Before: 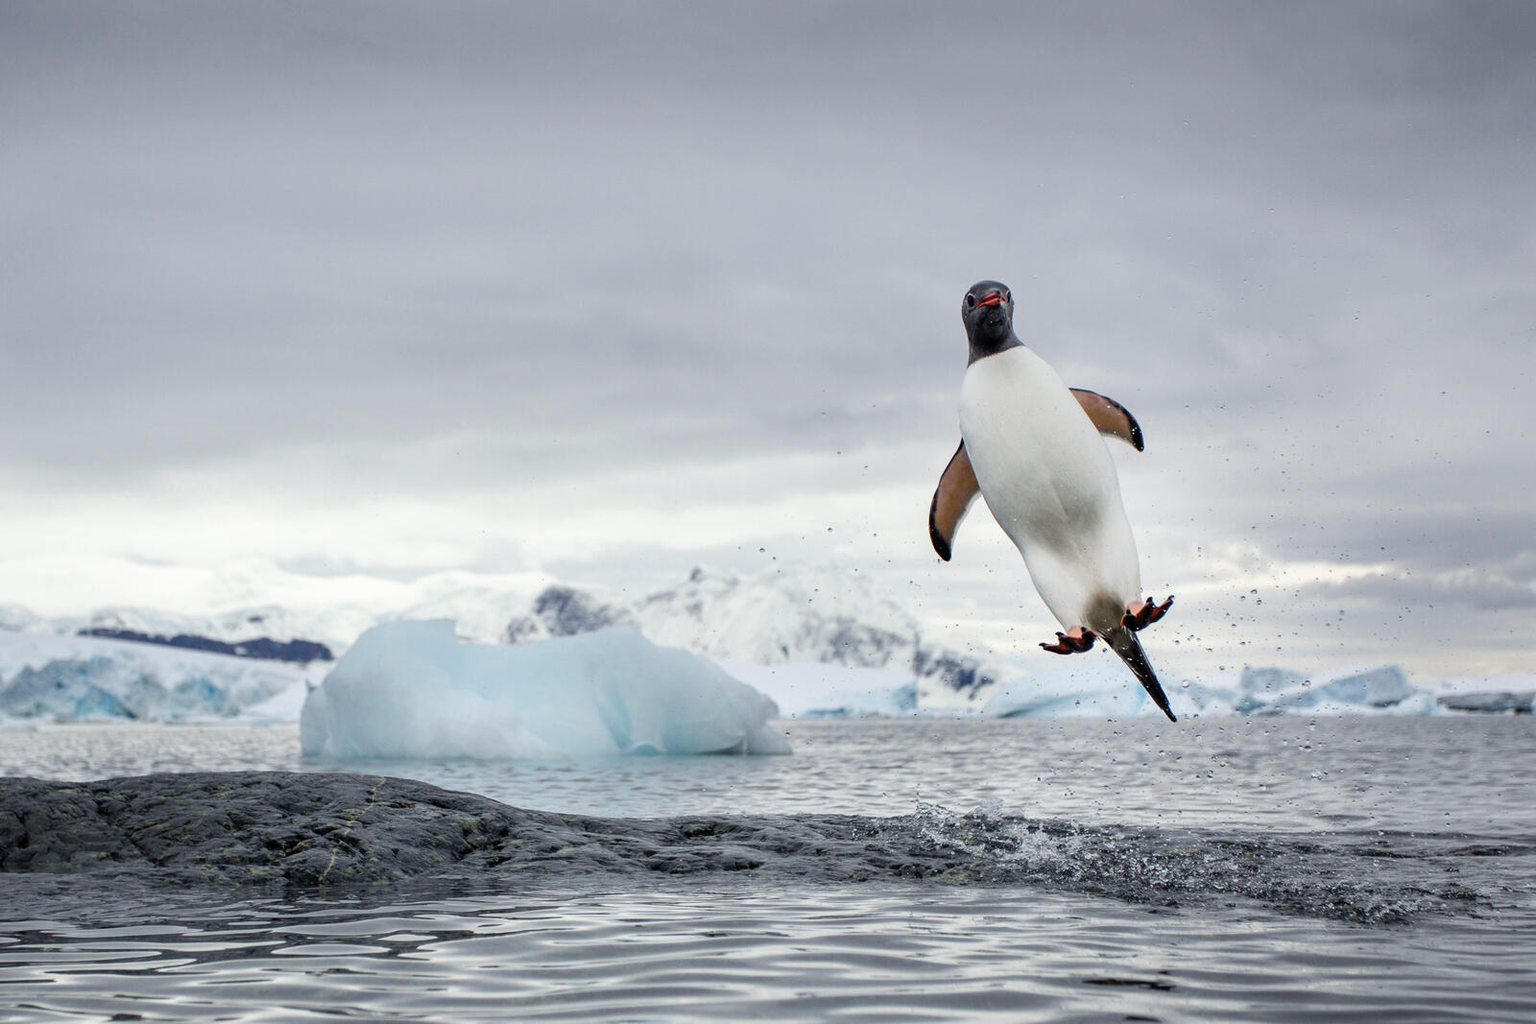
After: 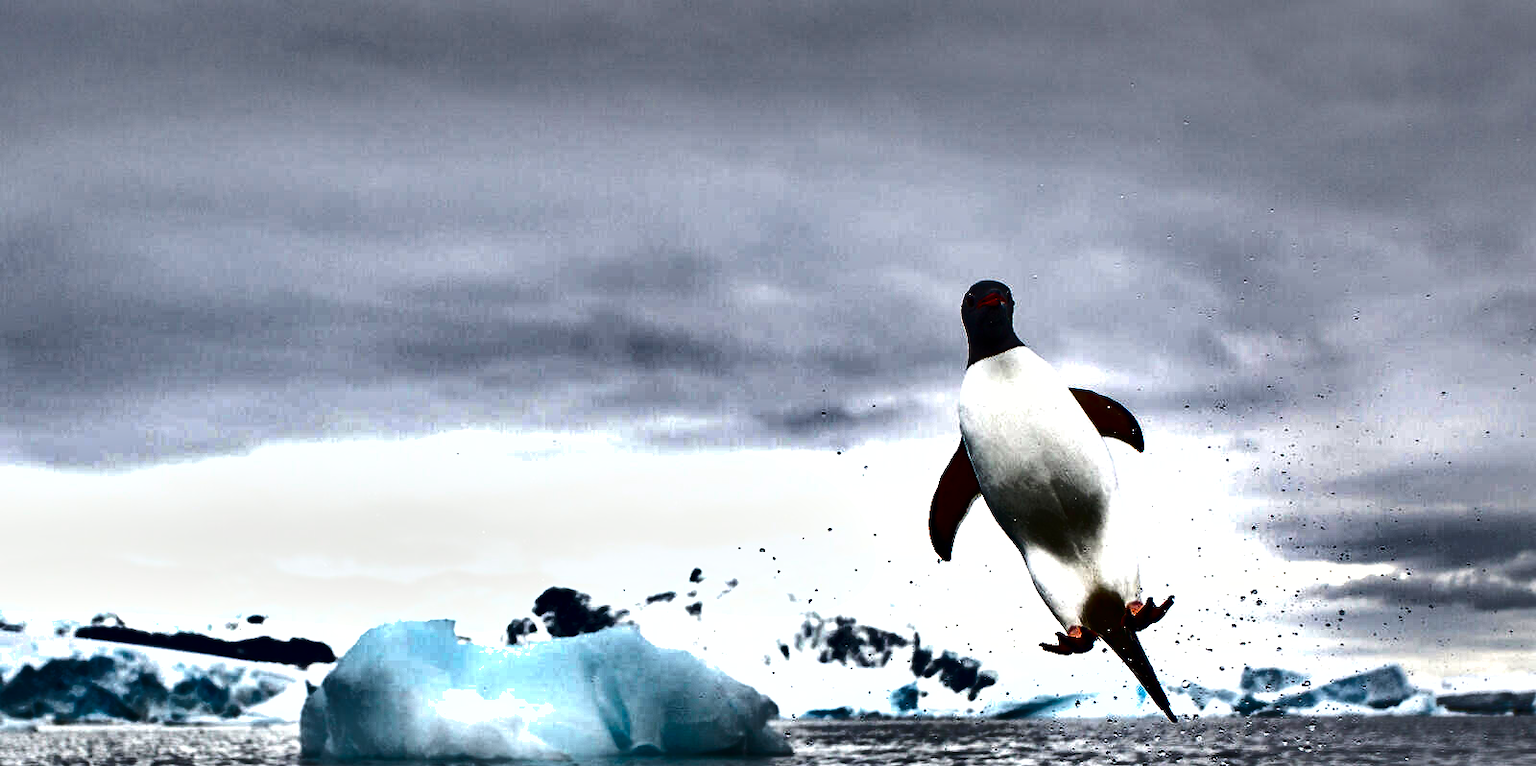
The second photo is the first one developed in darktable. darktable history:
exposure: exposure 0.722 EV, compensate highlight preservation false
levels: mode automatic
crop: bottom 24.967%
shadows and highlights: shadows 19.13, highlights -83.41, soften with gaussian
